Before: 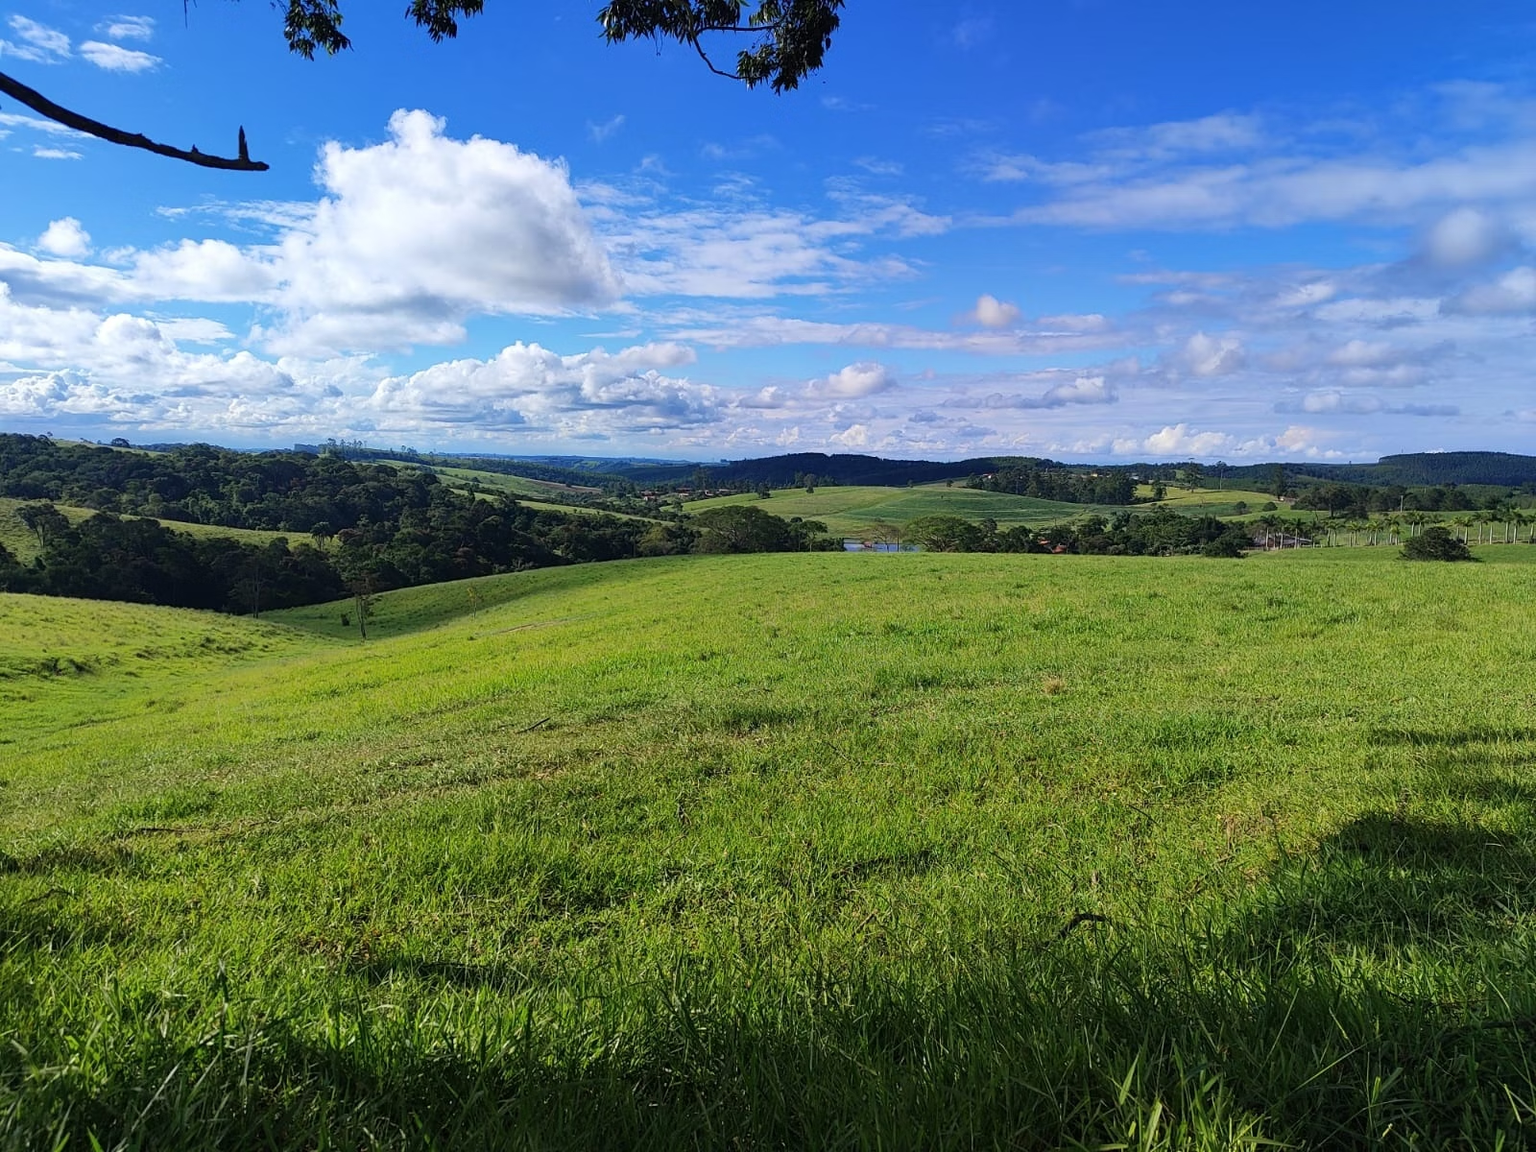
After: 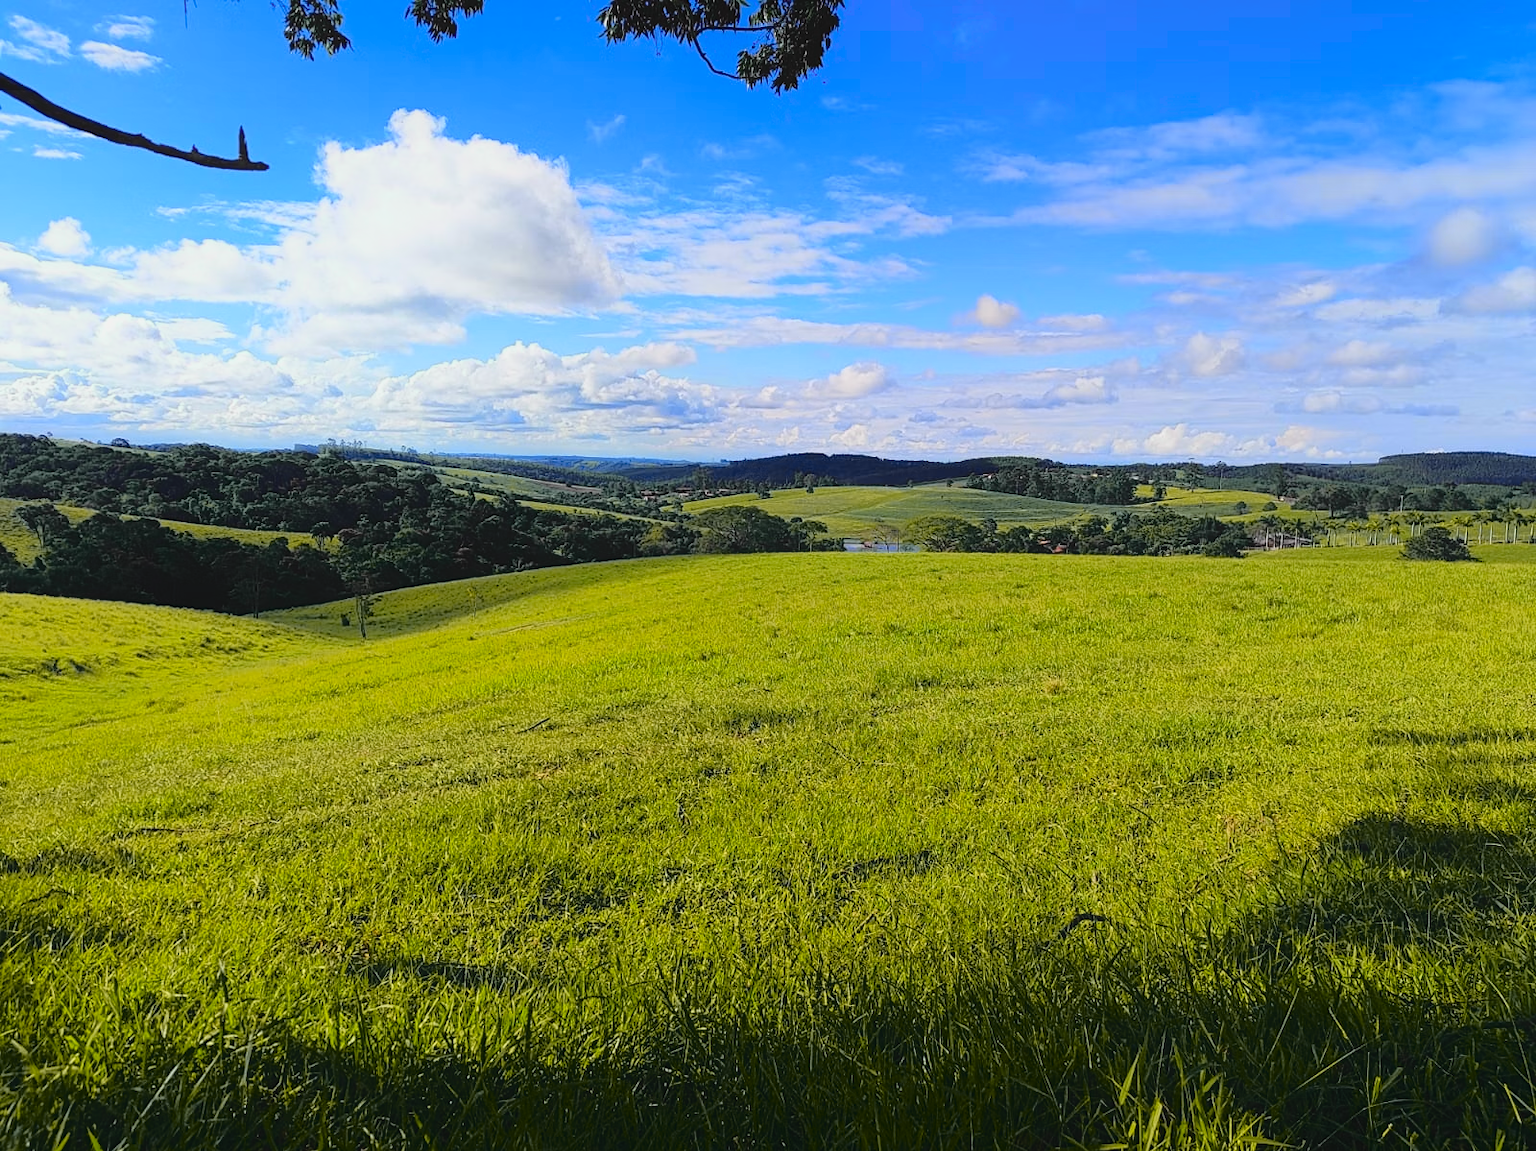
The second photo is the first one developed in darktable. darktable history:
crop: bottom 0.071%
contrast equalizer: octaves 7, y [[0.439, 0.44, 0.442, 0.457, 0.493, 0.498], [0.5 ×6], [0.5 ×6], [0 ×6], [0 ×6]]
tone equalizer: edges refinement/feathering 500, mask exposure compensation -1.57 EV, preserve details no
tone curve: curves: ch0 [(0, 0.029) (0.168, 0.142) (0.359, 0.44) (0.469, 0.544) (0.634, 0.722) (0.858, 0.903) (1, 0.968)]; ch1 [(0, 0) (0.437, 0.453) (0.472, 0.47) (0.502, 0.502) (0.54, 0.534) (0.57, 0.592) (0.618, 0.66) (0.699, 0.749) (0.859, 0.899) (1, 1)]; ch2 [(0, 0) (0.33, 0.301) (0.421, 0.443) (0.476, 0.498) (0.505, 0.503) (0.547, 0.557) (0.586, 0.634) (0.608, 0.676) (1, 1)], color space Lab, independent channels, preserve colors none
